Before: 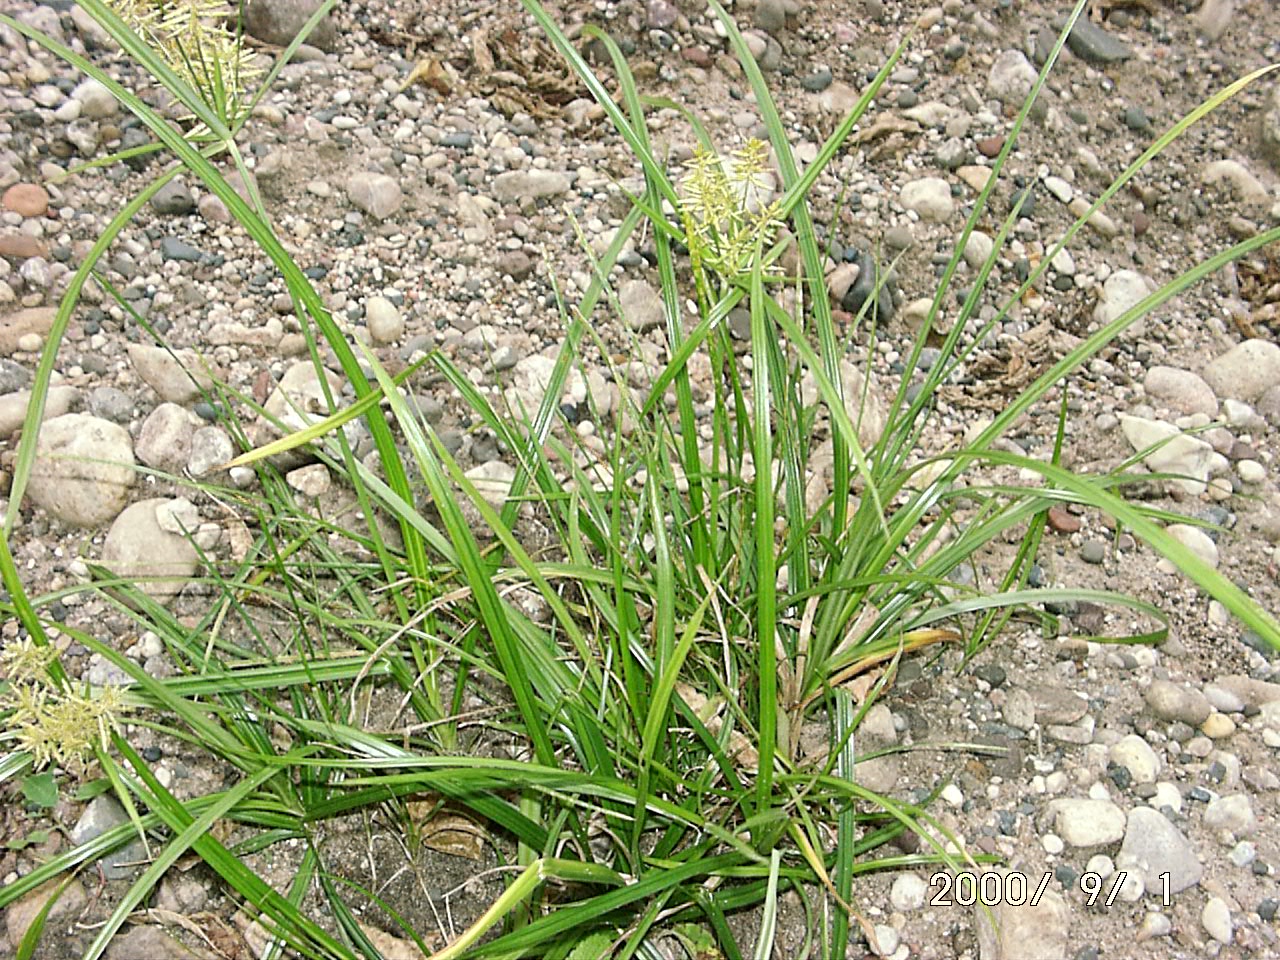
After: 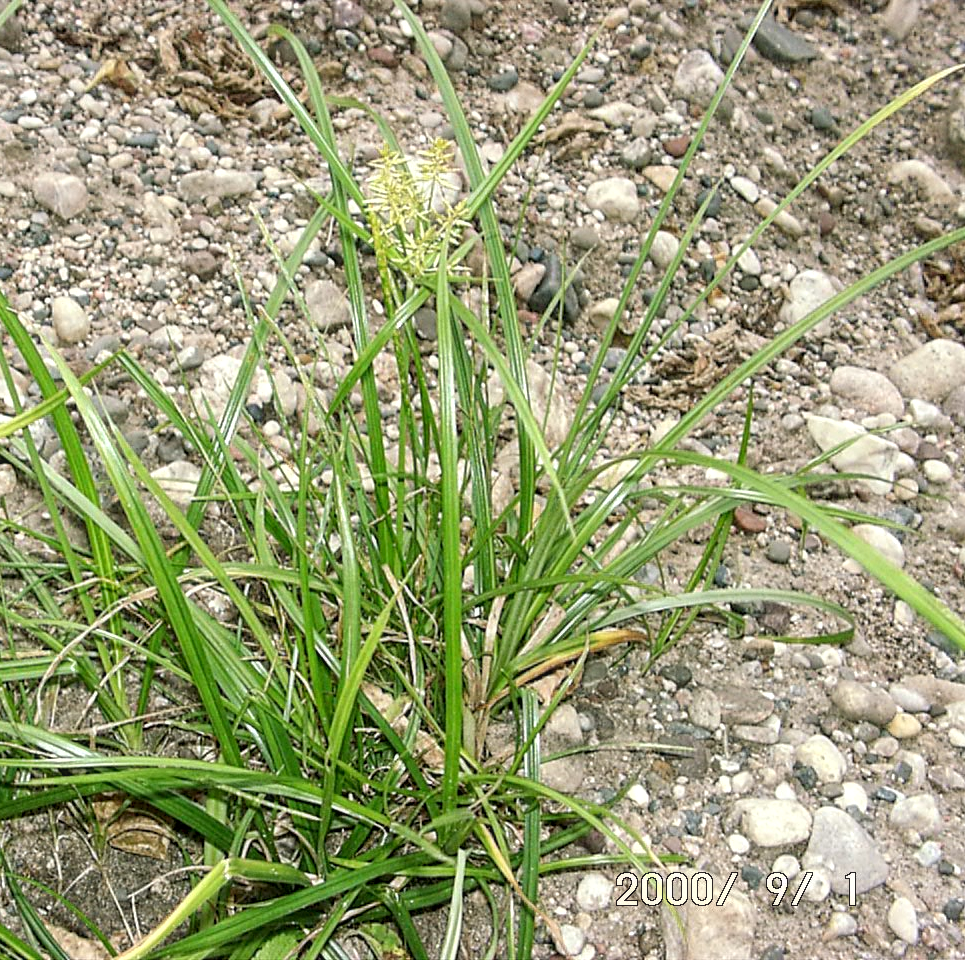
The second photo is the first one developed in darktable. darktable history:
local contrast: on, module defaults
crop and rotate: left 24.602%
